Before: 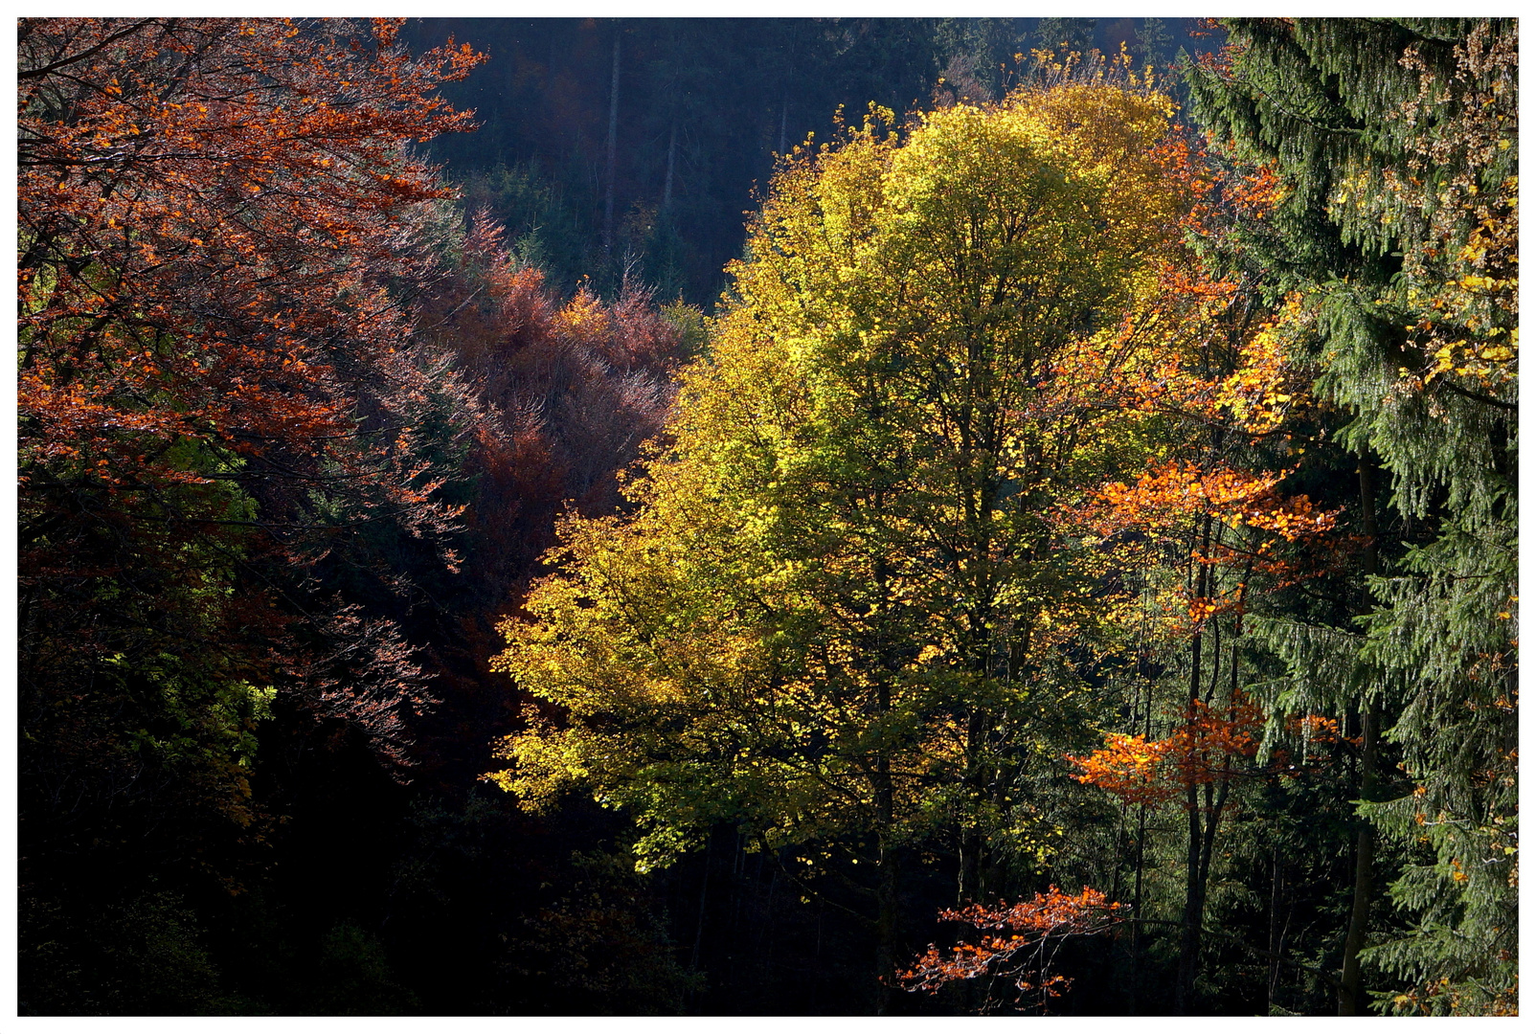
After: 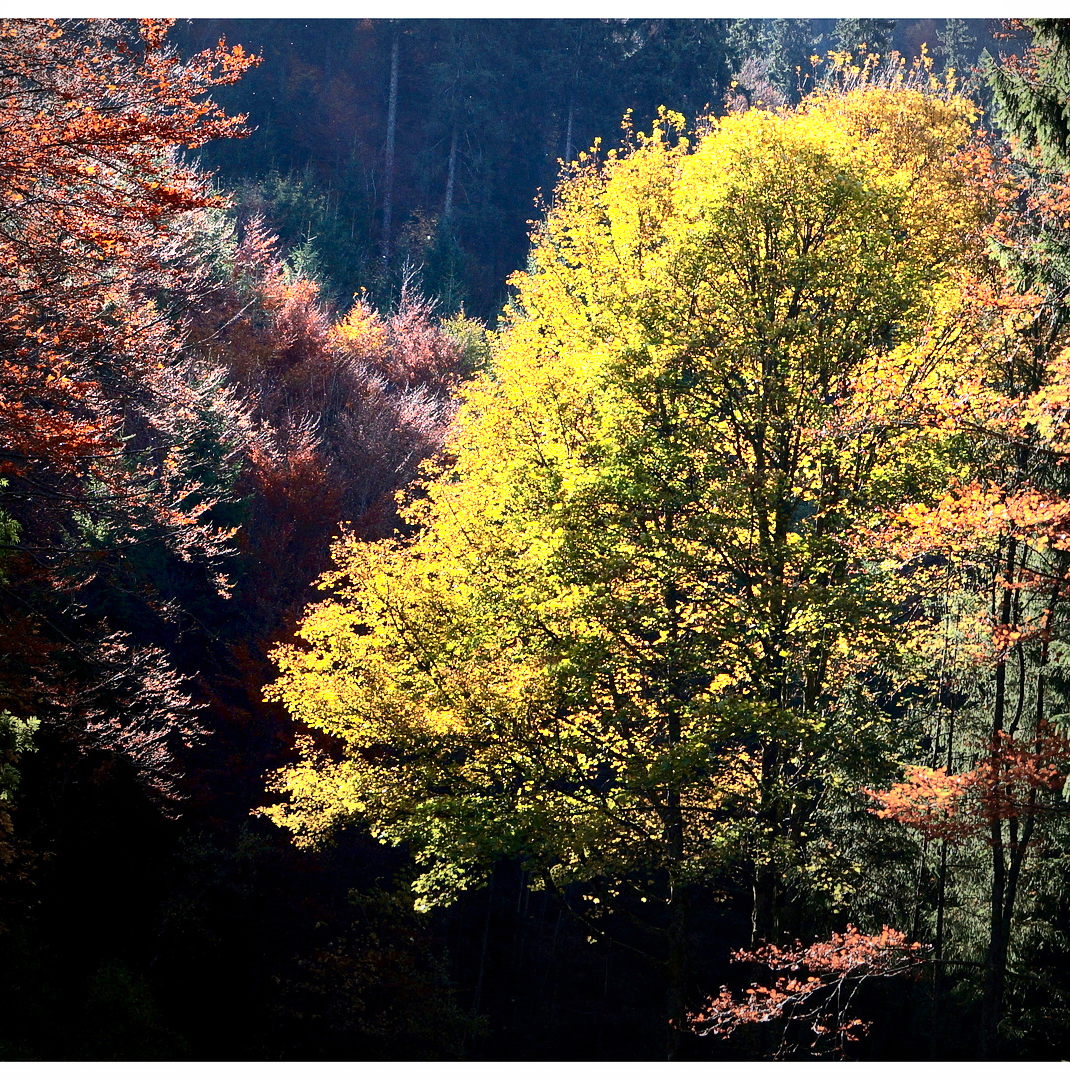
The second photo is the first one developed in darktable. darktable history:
crop and rotate: left 15.543%, right 17.737%
exposure: black level correction 0, exposure 1.412 EV, compensate highlight preservation false
tone equalizer: edges refinement/feathering 500, mask exposure compensation -1.57 EV, preserve details no
vignetting: fall-off radius 32.57%, brightness -0.416, saturation -0.289, center (-0.058, -0.351), unbound false
contrast brightness saturation: contrast 0.29
